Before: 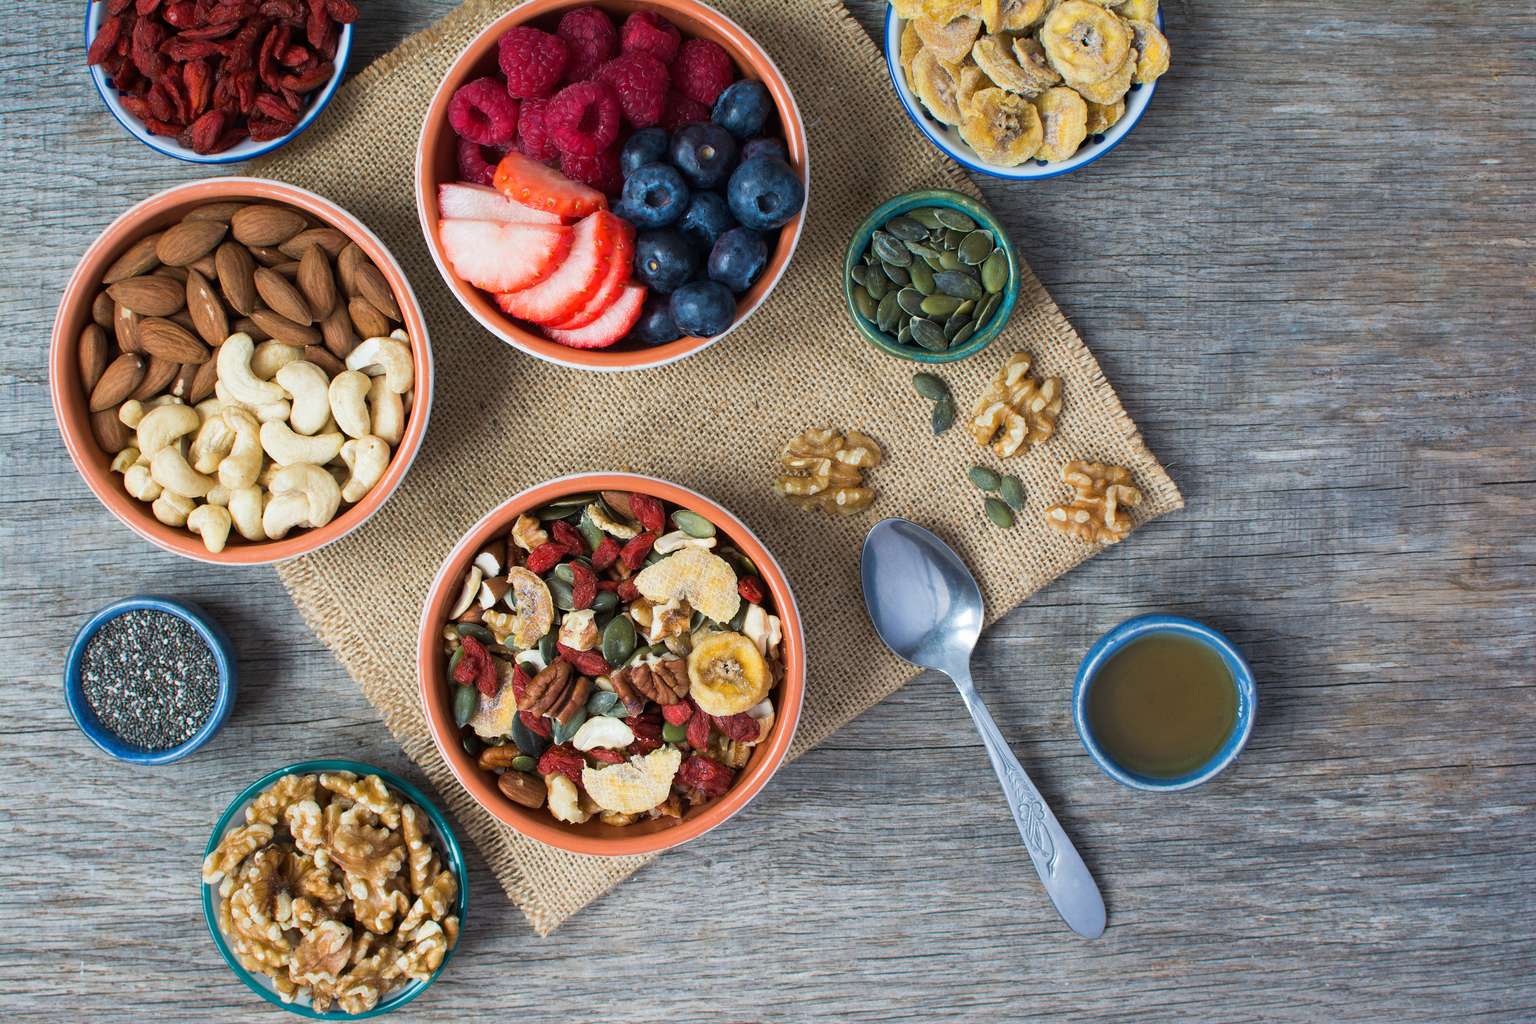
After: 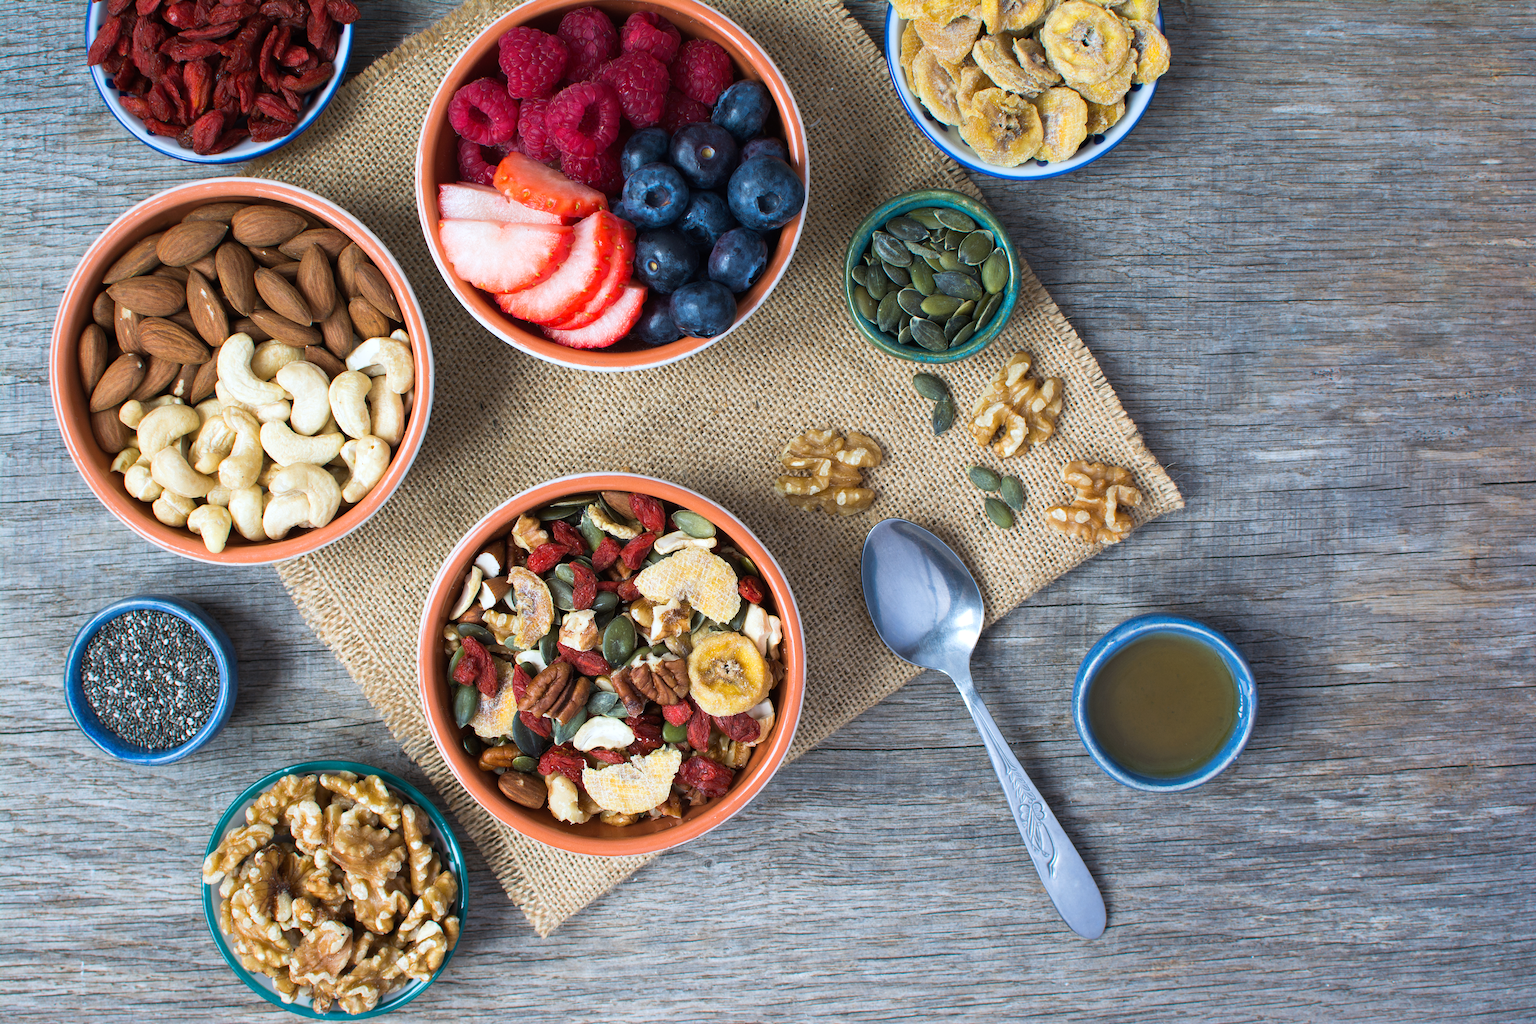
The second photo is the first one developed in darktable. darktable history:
levels: levels [0, 0.474, 0.947]
white balance: red 0.98, blue 1.034
